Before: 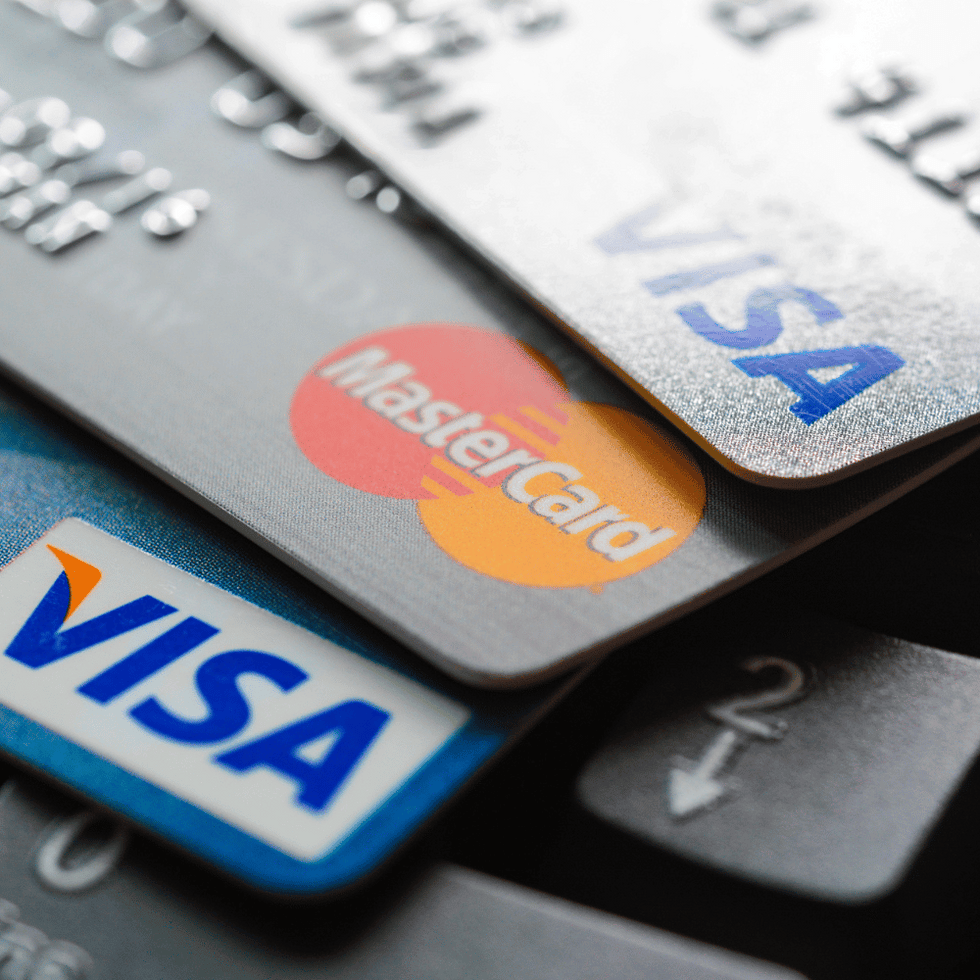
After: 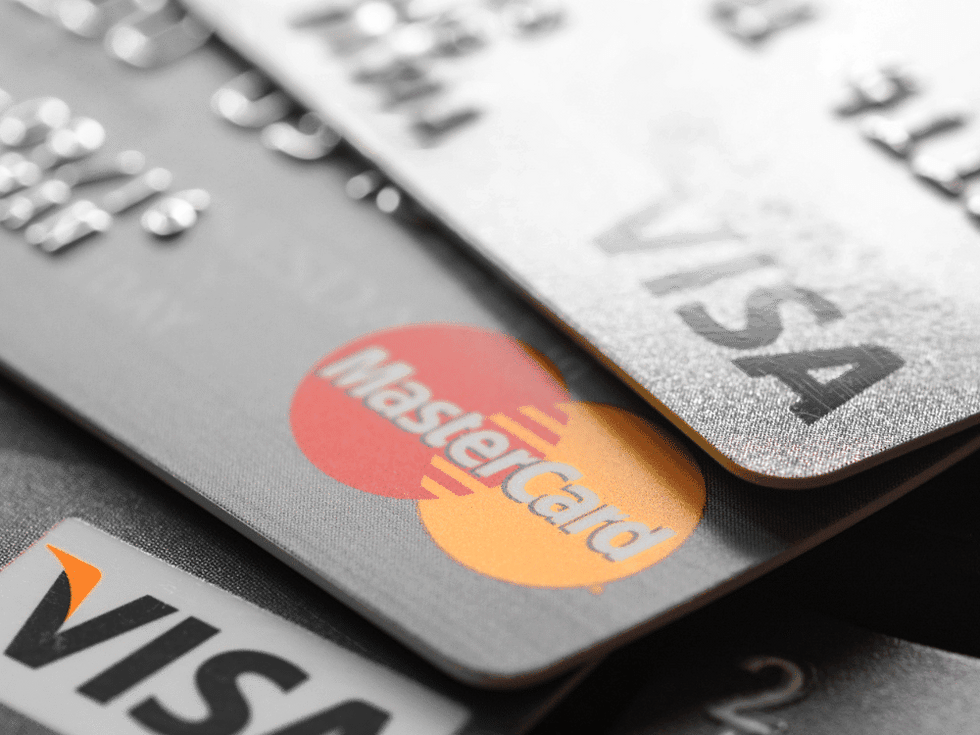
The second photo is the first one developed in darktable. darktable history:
crop: bottom 24.988%
color zones: curves: ch0 [(0, 0.447) (0.184, 0.543) (0.323, 0.476) (0.429, 0.445) (0.571, 0.443) (0.714, 0.451) (0.857, 0.452) (1, 0.447)]; ch1 [(0, 0.464) (0.176, 0.46) (0.287, 0.177) (0.429, 0.002) (0.571, 0) (0.714, 0) (0.857, 0) (1, 0.464)], mix 20%
